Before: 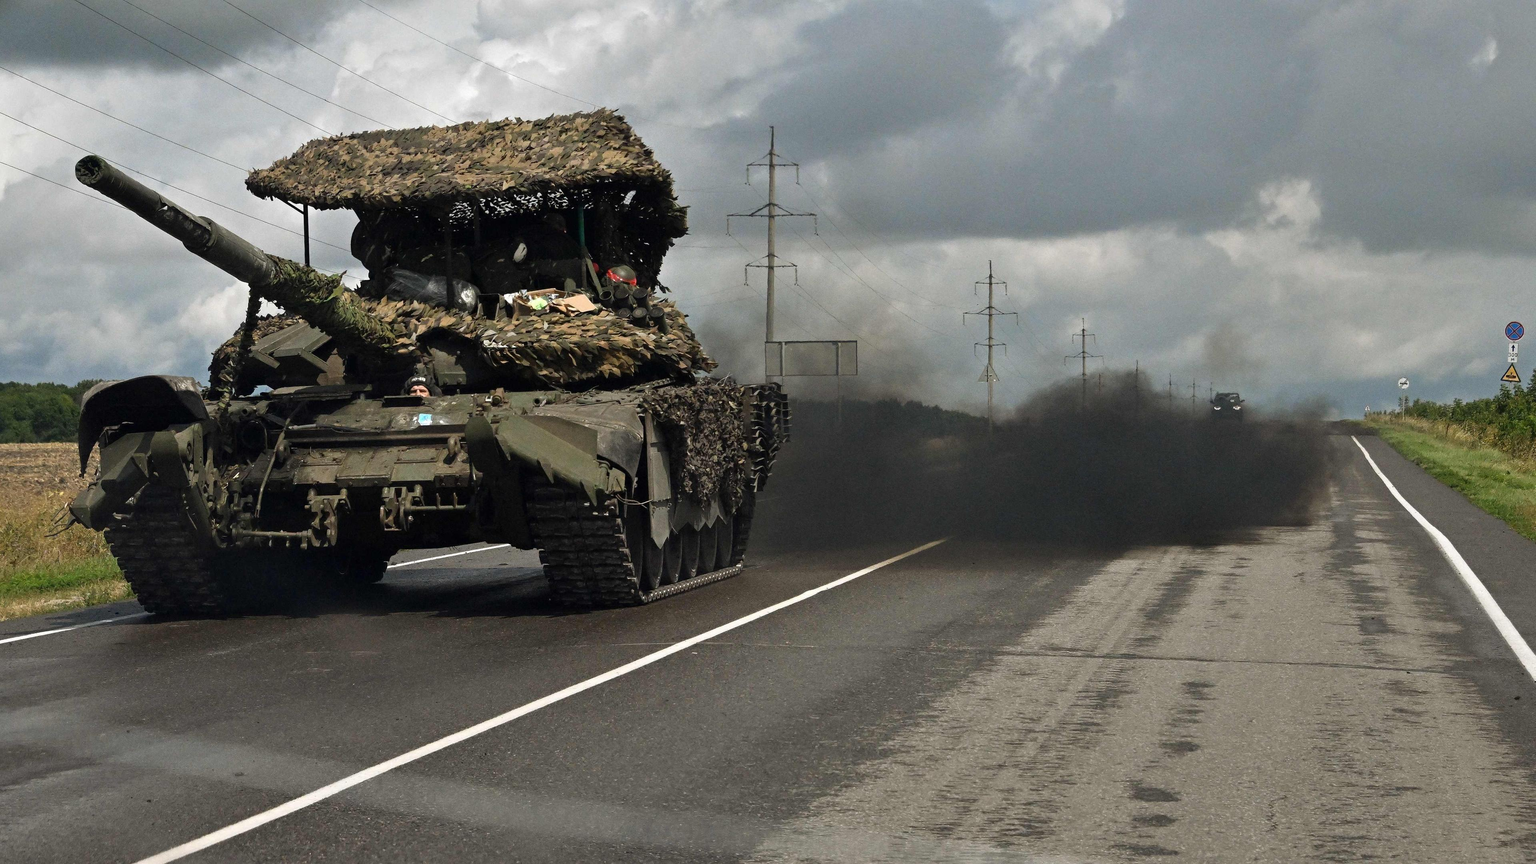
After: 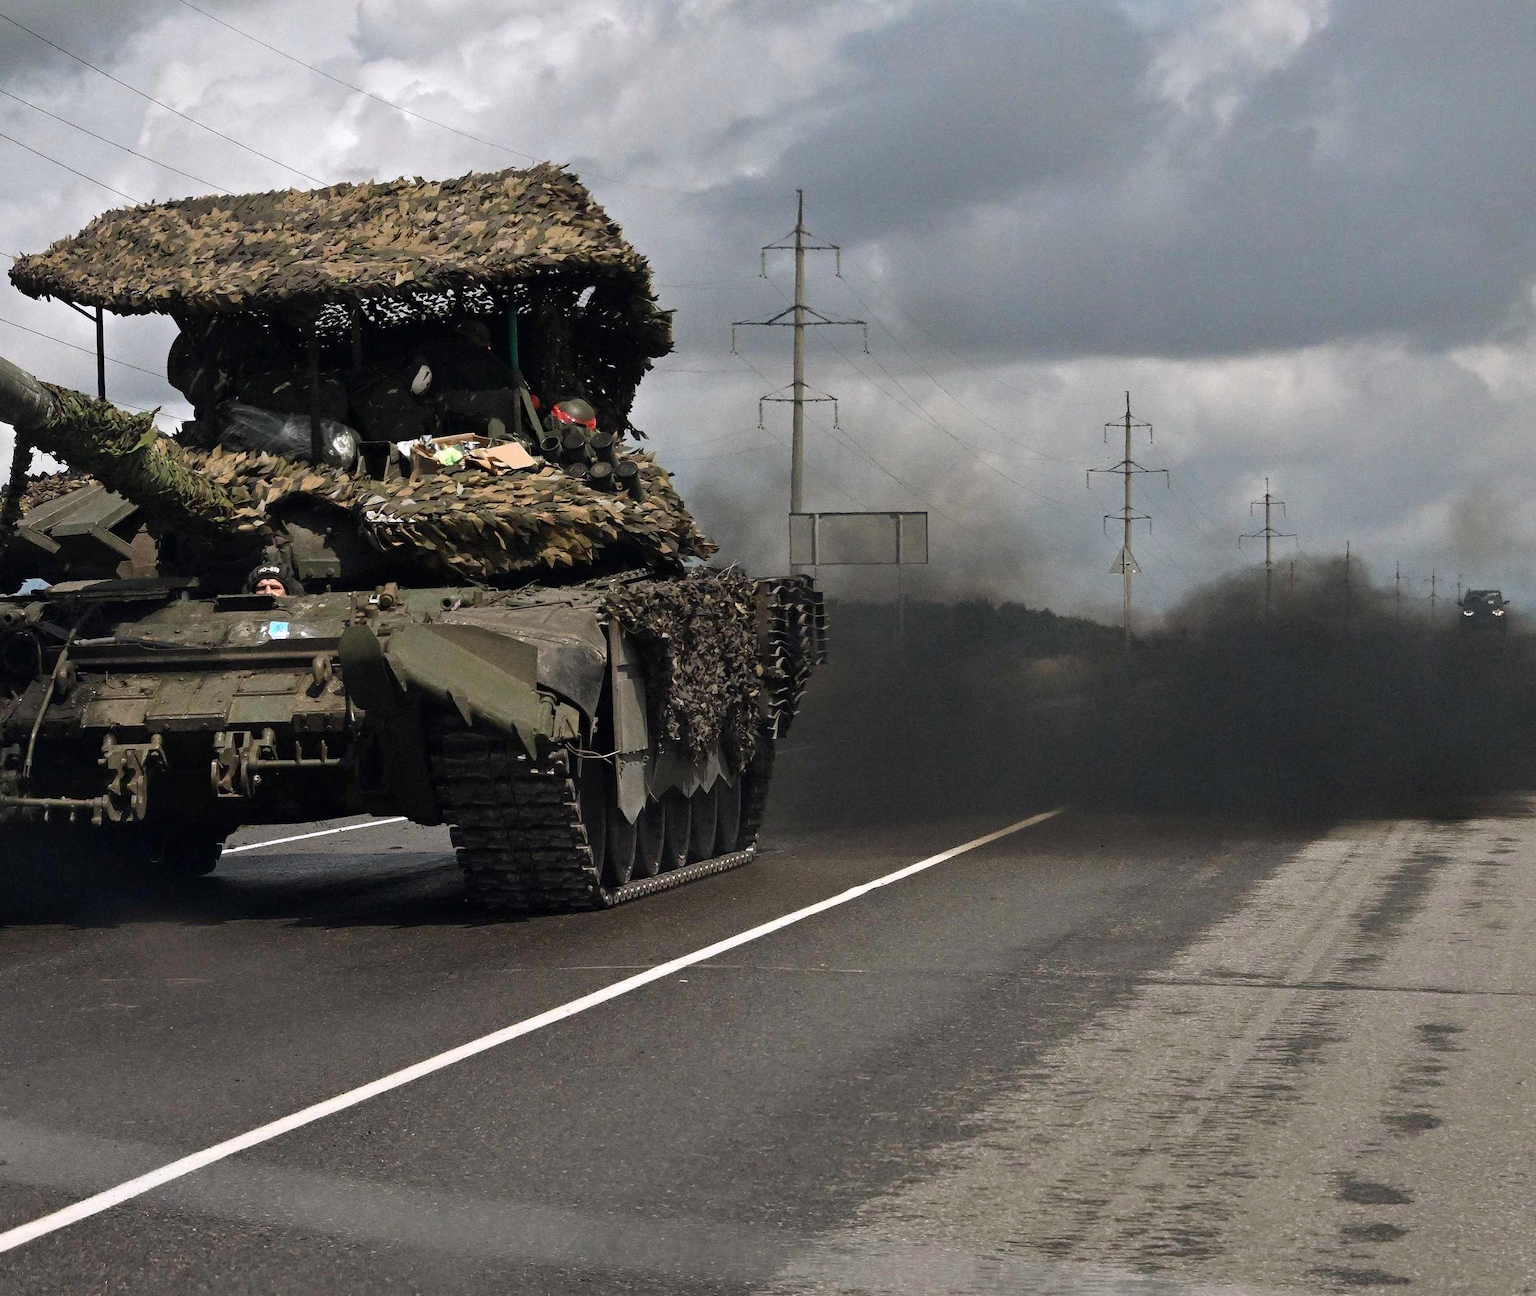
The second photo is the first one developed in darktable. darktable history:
crop and rotate: left 15.609%, right 17.779%
color calibration: illuminant custom, x 0.348, y 0.365, temperature 4937.12 K
